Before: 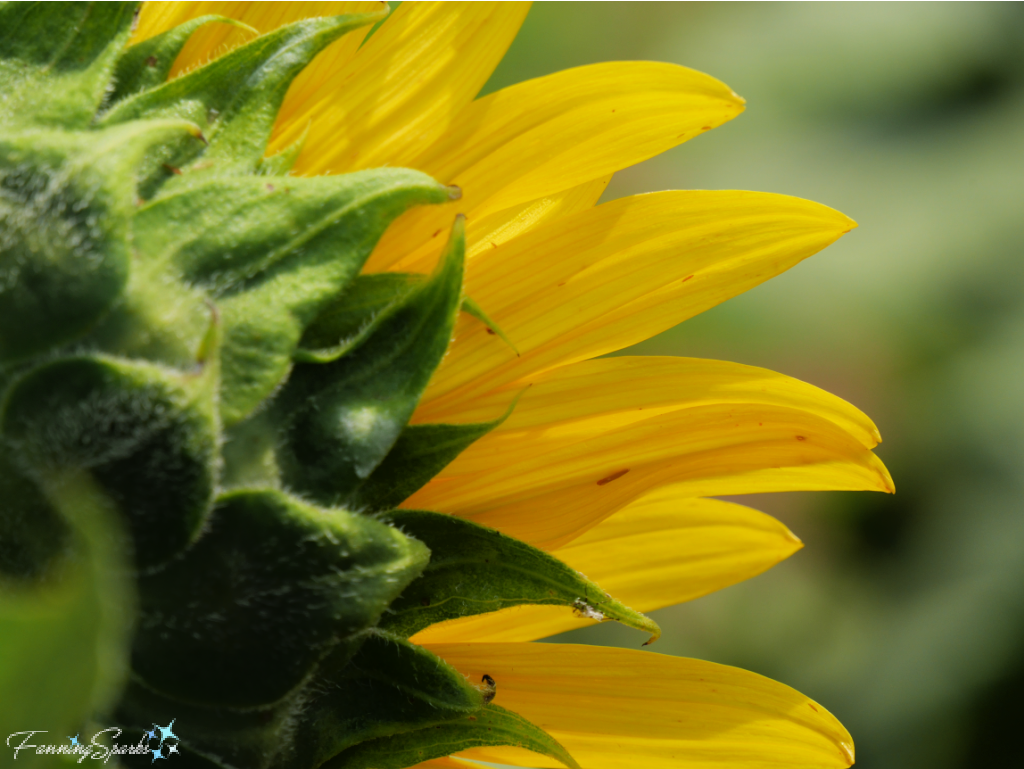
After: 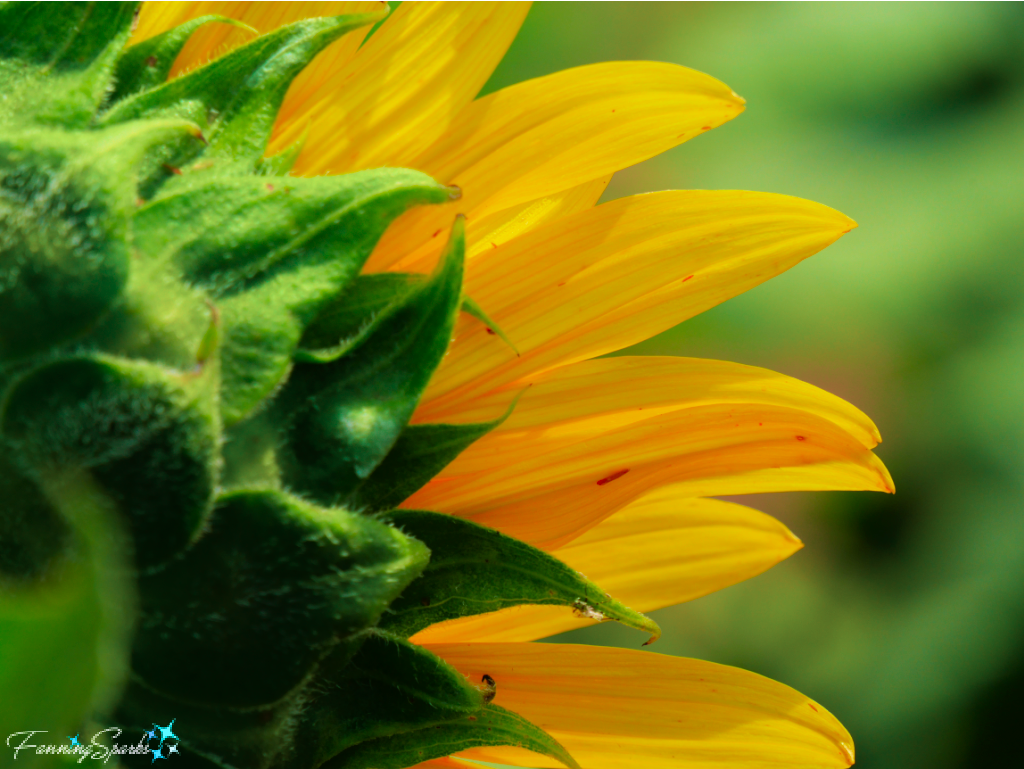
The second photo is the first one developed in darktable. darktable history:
velvia: strength 75%
color contrast: green-magenta contrast 1.73, blue-yellow contrast 1.15
white balance: red 1.004, blue 1.024
